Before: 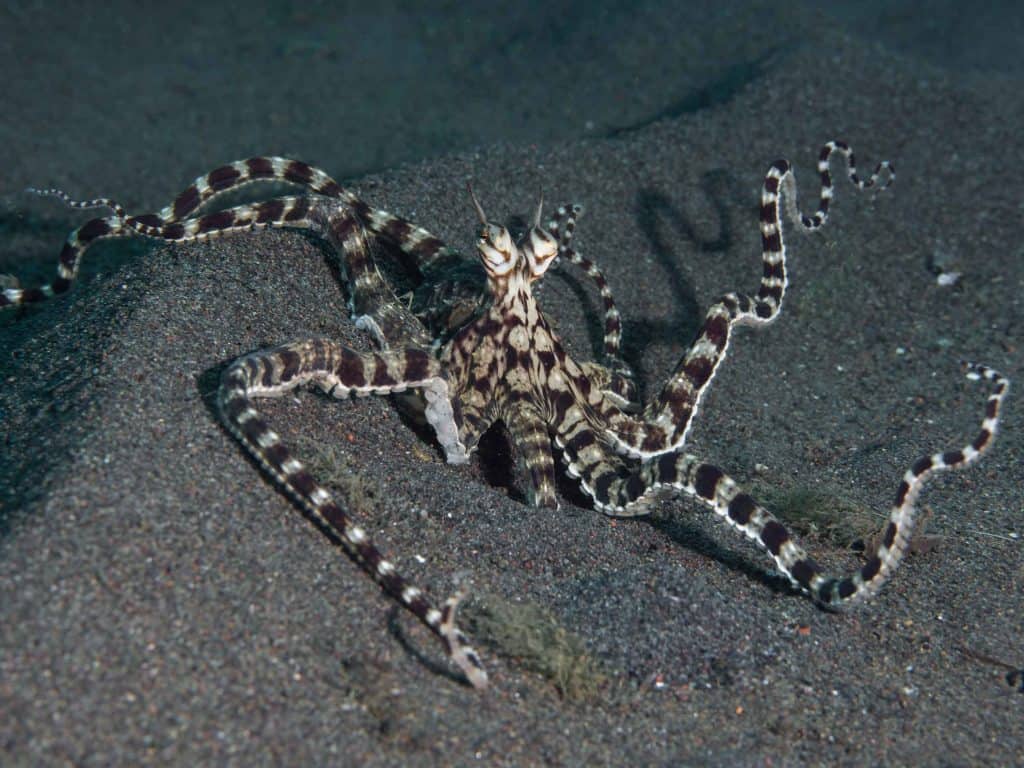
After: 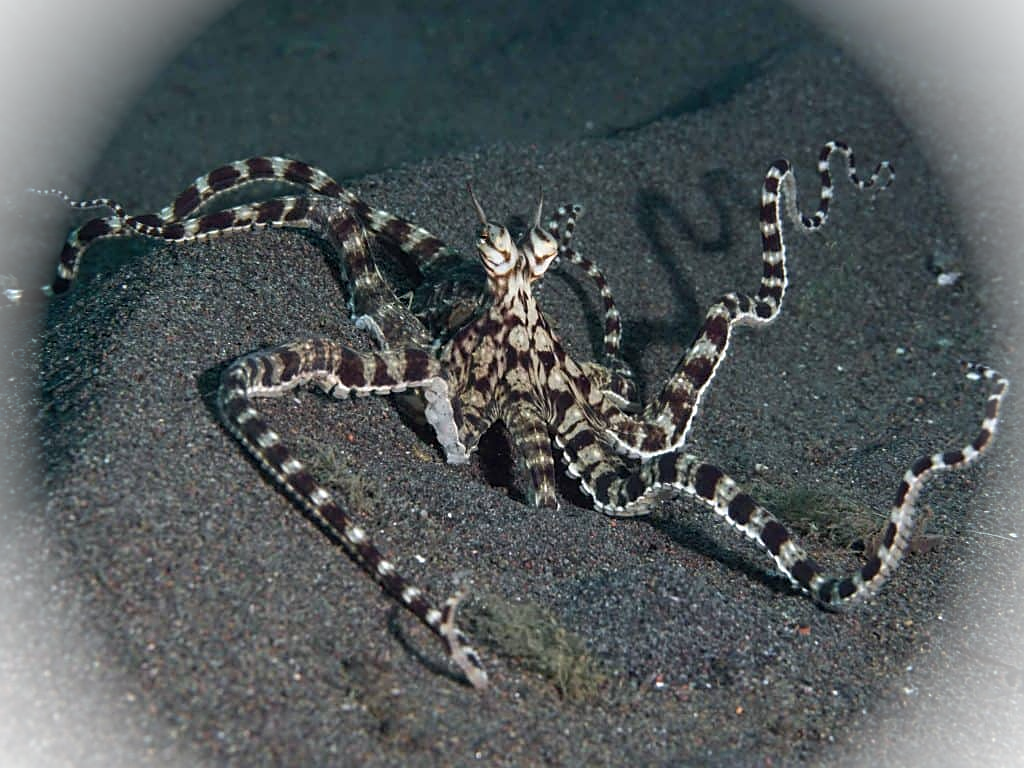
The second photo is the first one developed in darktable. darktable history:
base curve: preserve colors none
sharpen: on, module defaults
vignetting: fall-off start 91.64%, brightness 0.991, saturation -0.493, center (0, 0.007)
